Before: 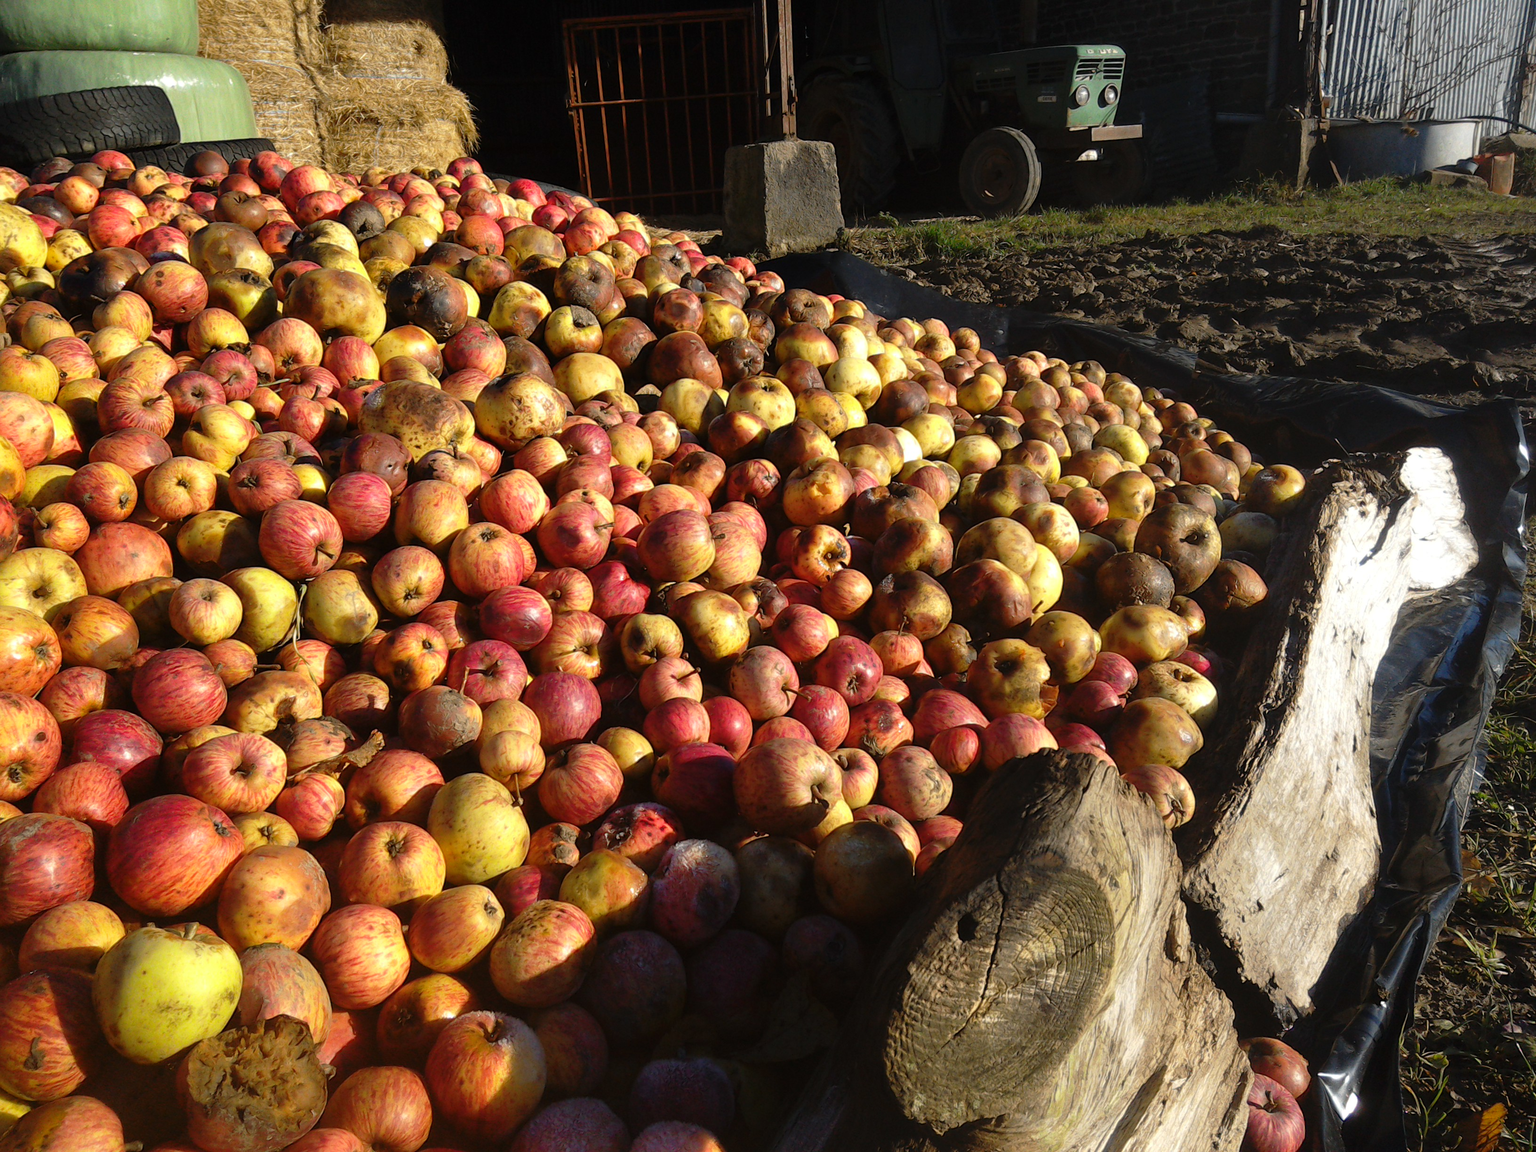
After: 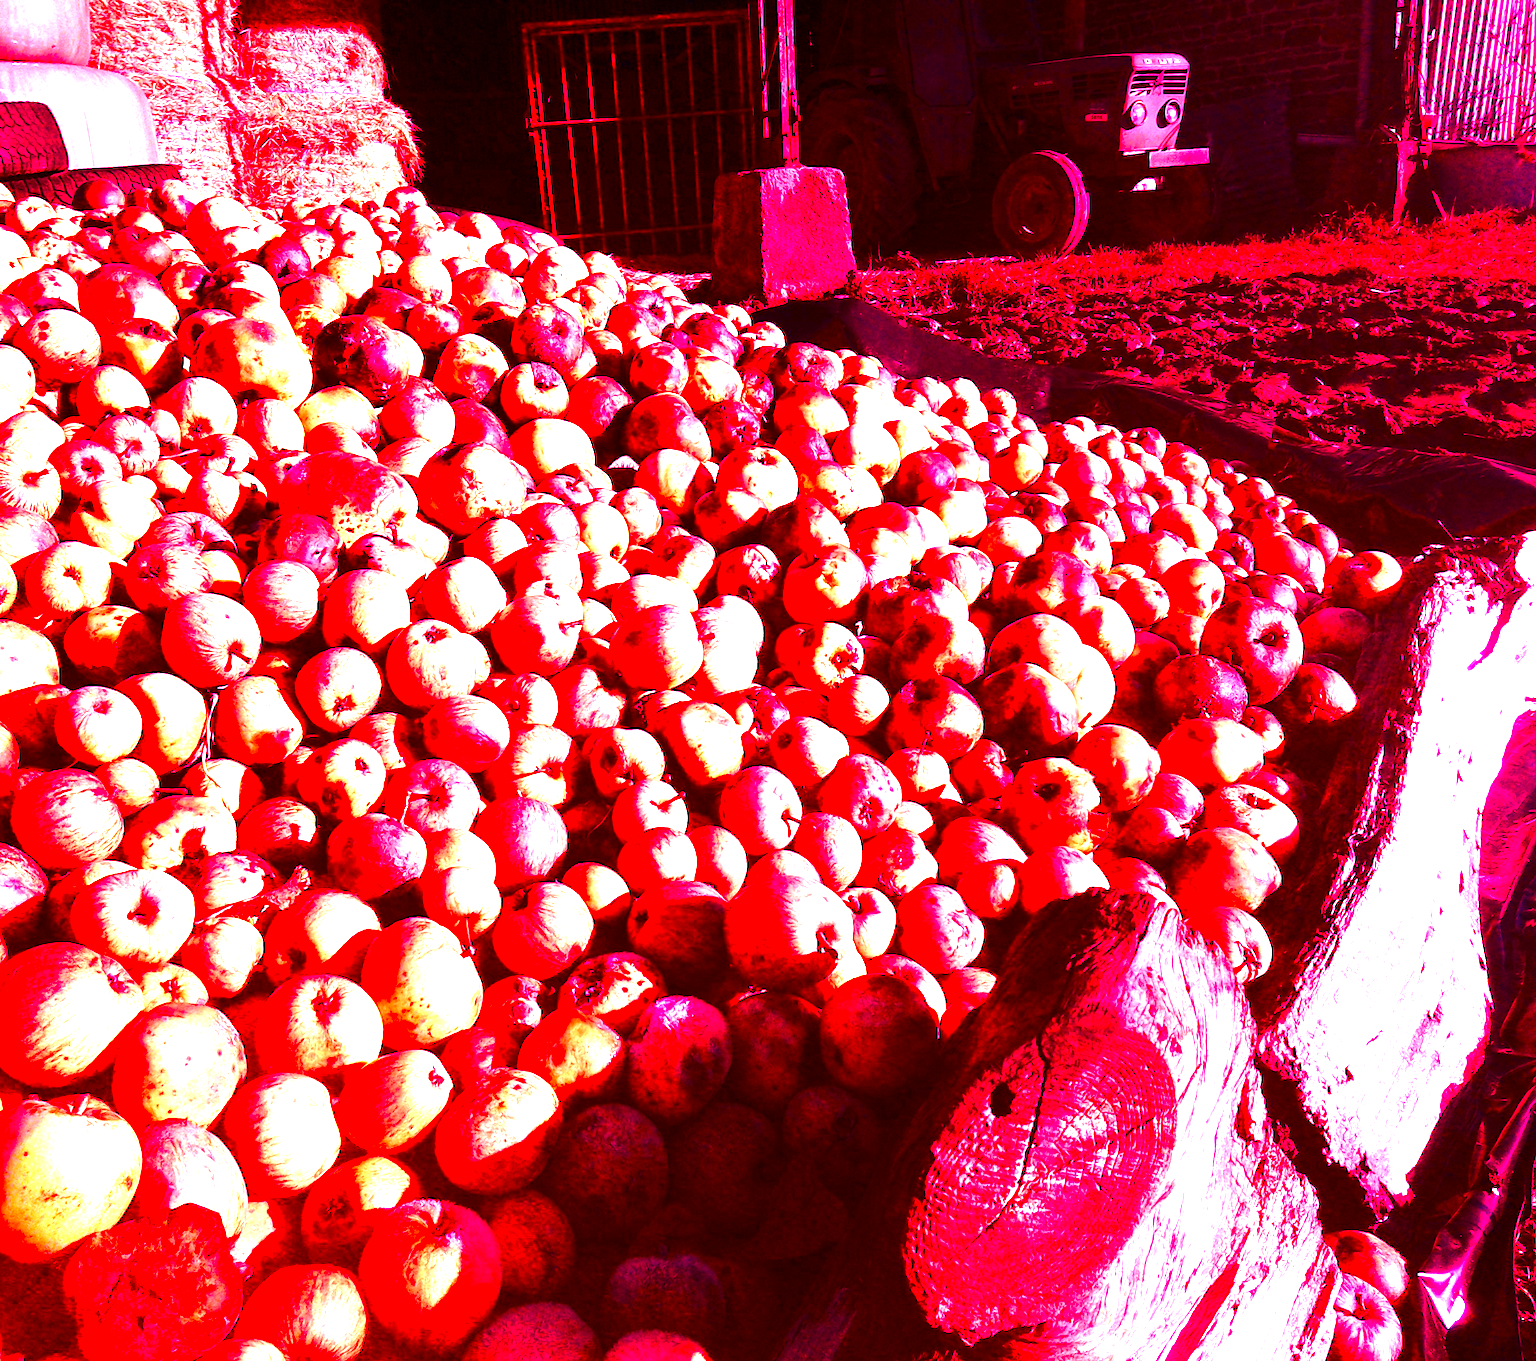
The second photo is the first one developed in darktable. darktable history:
white balance: red 4.26, blue 1.802
crop: left 8.026%, right 7.374%
contrast brightness saturation: brightness -0.25, saturation 0.2
